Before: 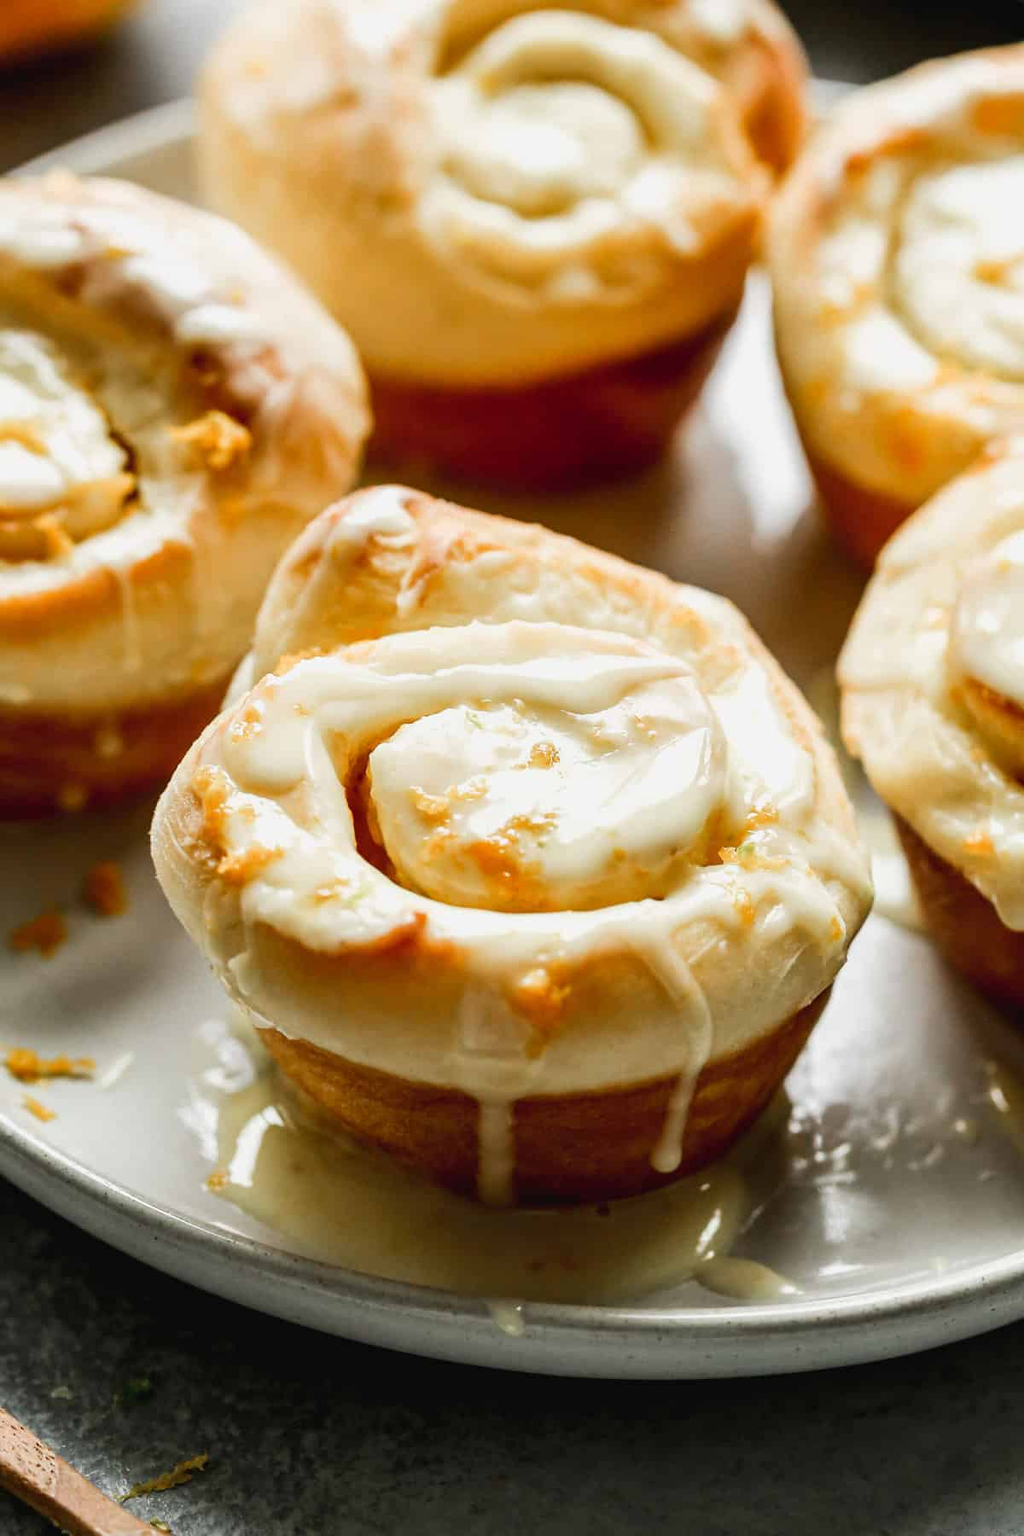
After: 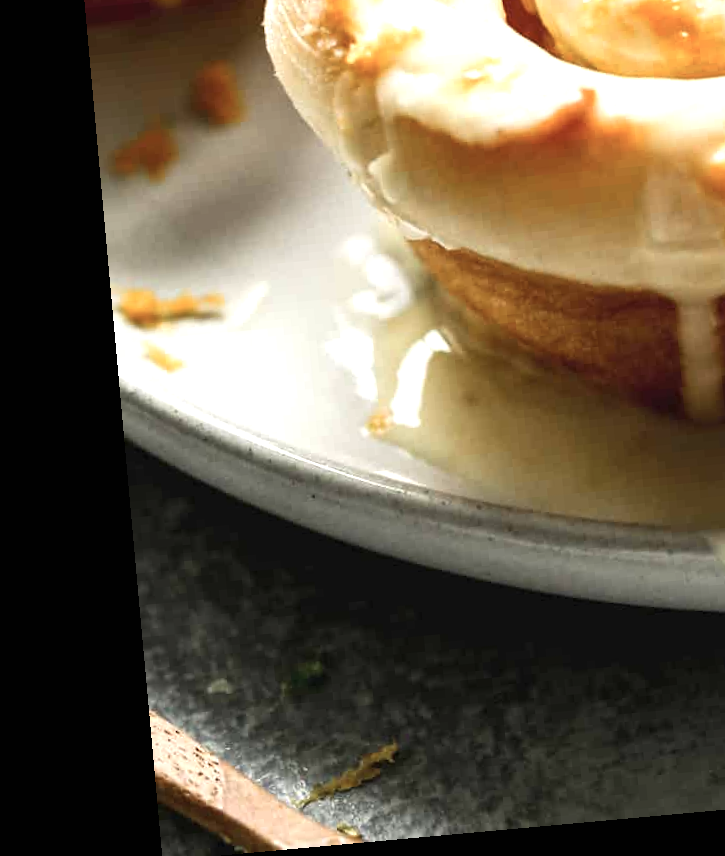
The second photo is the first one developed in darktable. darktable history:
contrast brightness saturation: contrast 0.06, brightness -0.01, saturation -0.23
color zones: curves: ch0 [(0, 0.497) (0.143, 0.5) (0.286, 0.5) (0.429, 0.483) (0.571, 0.116) (0.714, -0.006) (0.857, 0.28) (1, 0.497)]
white balance: red 1.009, blue 0.985
crop and rotate: top 54.778%, right 46.61%, bottom 0.159%
rotate and perspective: rotation -5.2°, automatic cropping off
exposure: black level correction 0, exposure 0.7 EV, compensate exposure bias true, compensate highlight preservation false
